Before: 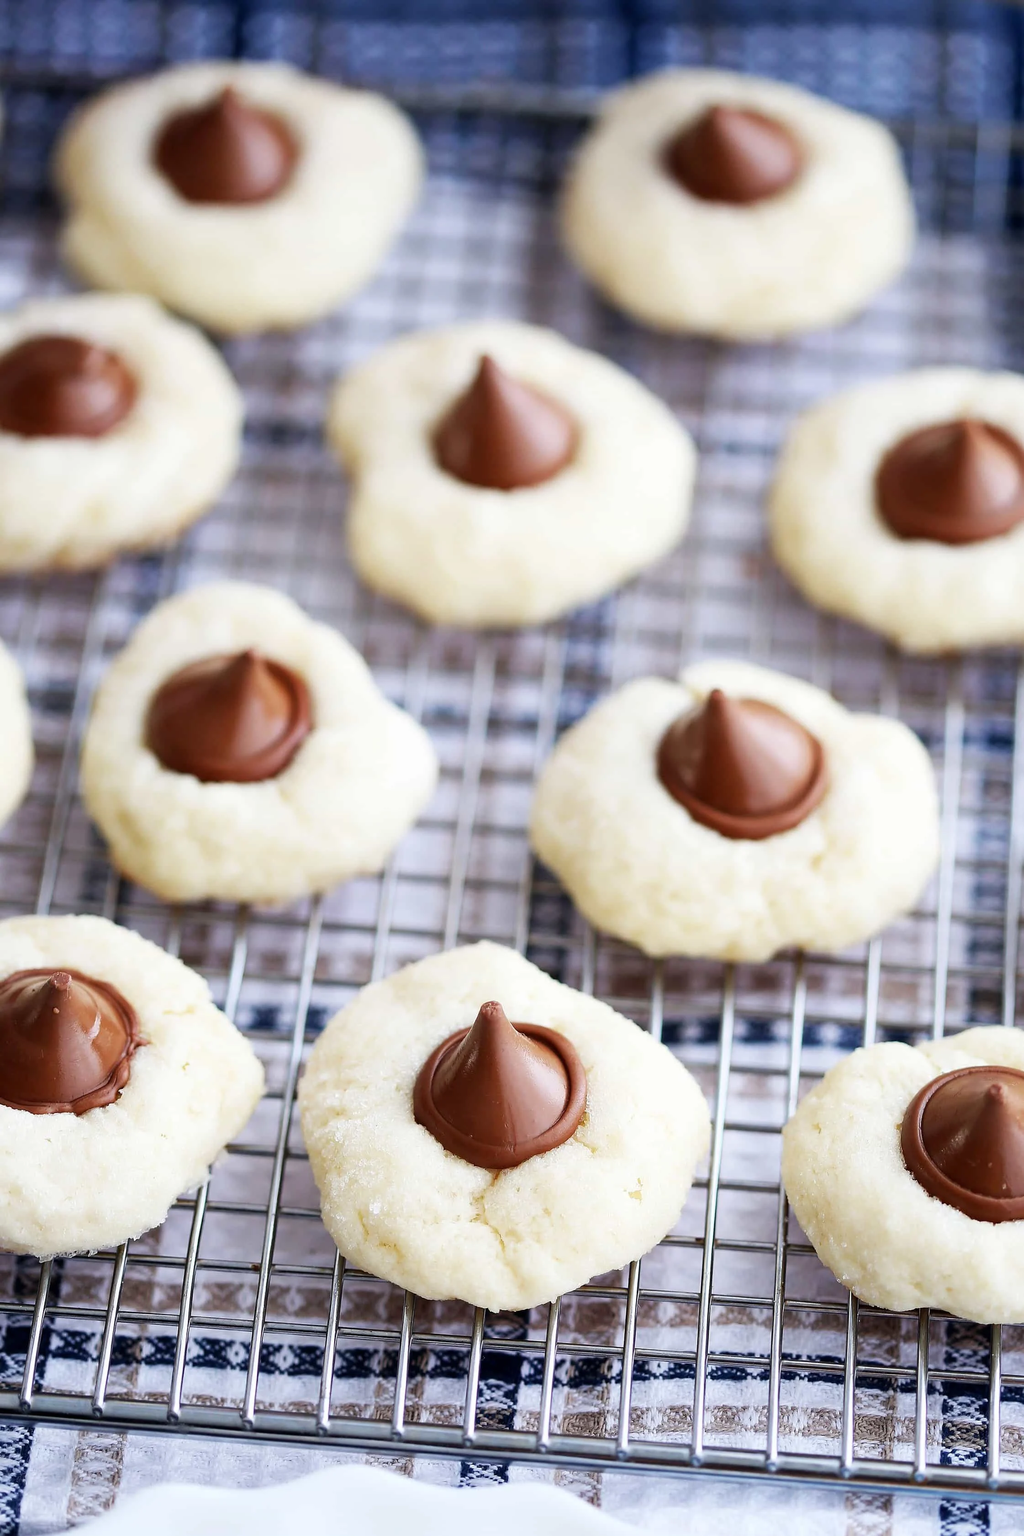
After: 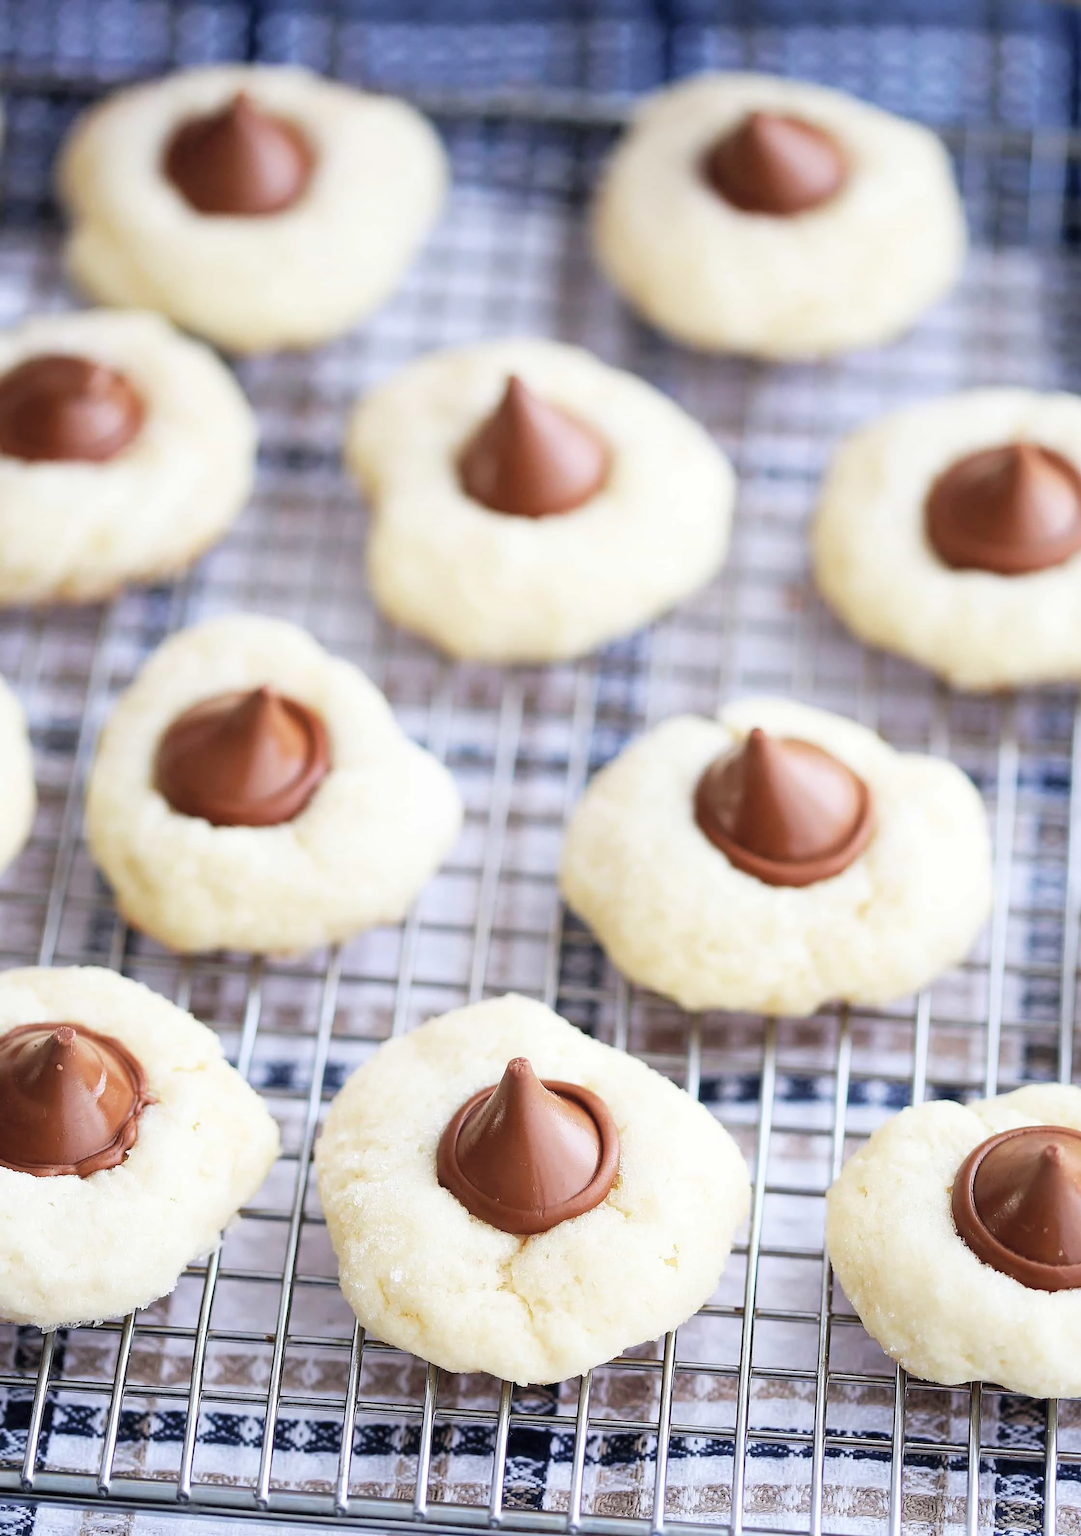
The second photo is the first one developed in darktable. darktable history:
contrast brightness saturation: brightness 0.155
crop and rotate: top 0.008%, bottom 5.276%
